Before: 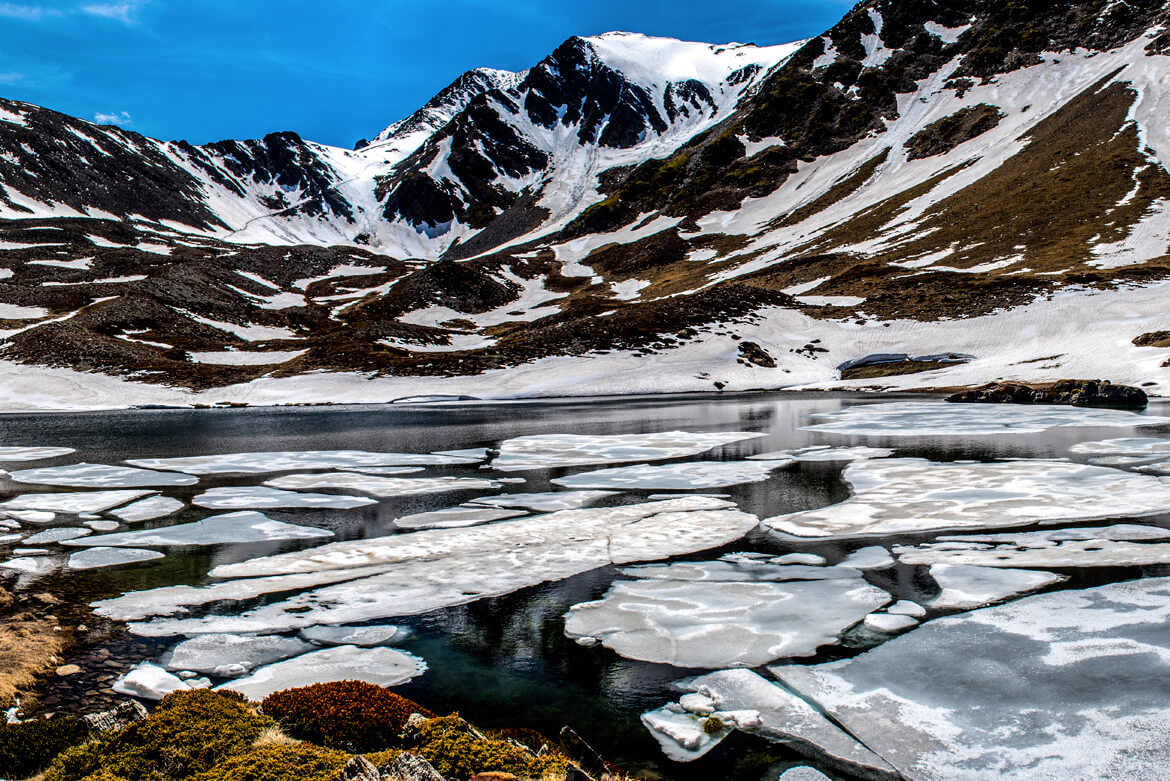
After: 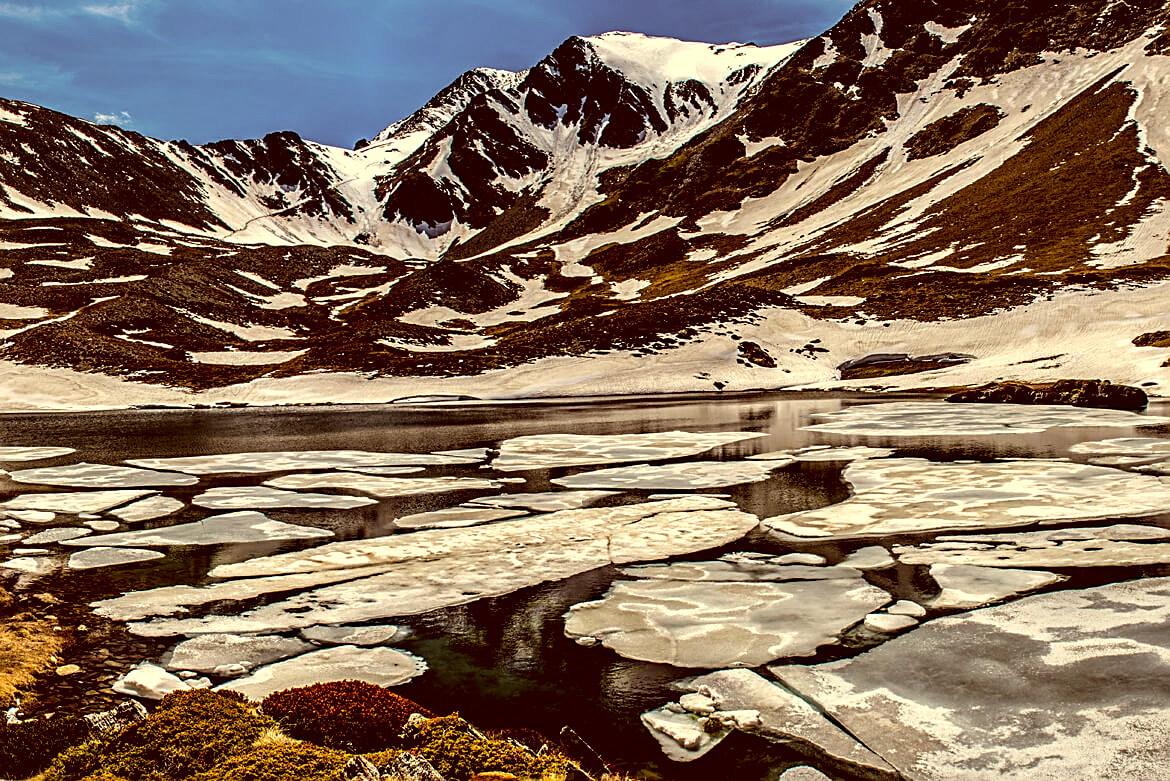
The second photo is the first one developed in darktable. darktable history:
contrast equalizer: octaves 7, y [[0.6 ×6], [0.55 ×6], [0 ×6], [0 ×6], [0 ×6]], mix 0.2
sharpen: on, module defaults
color correction: highlights a* 1.12, highlights b* 24.26, shadows a* 15.58, shadows b* 24.26
haze removal: compatibility mode true, adaptive false
